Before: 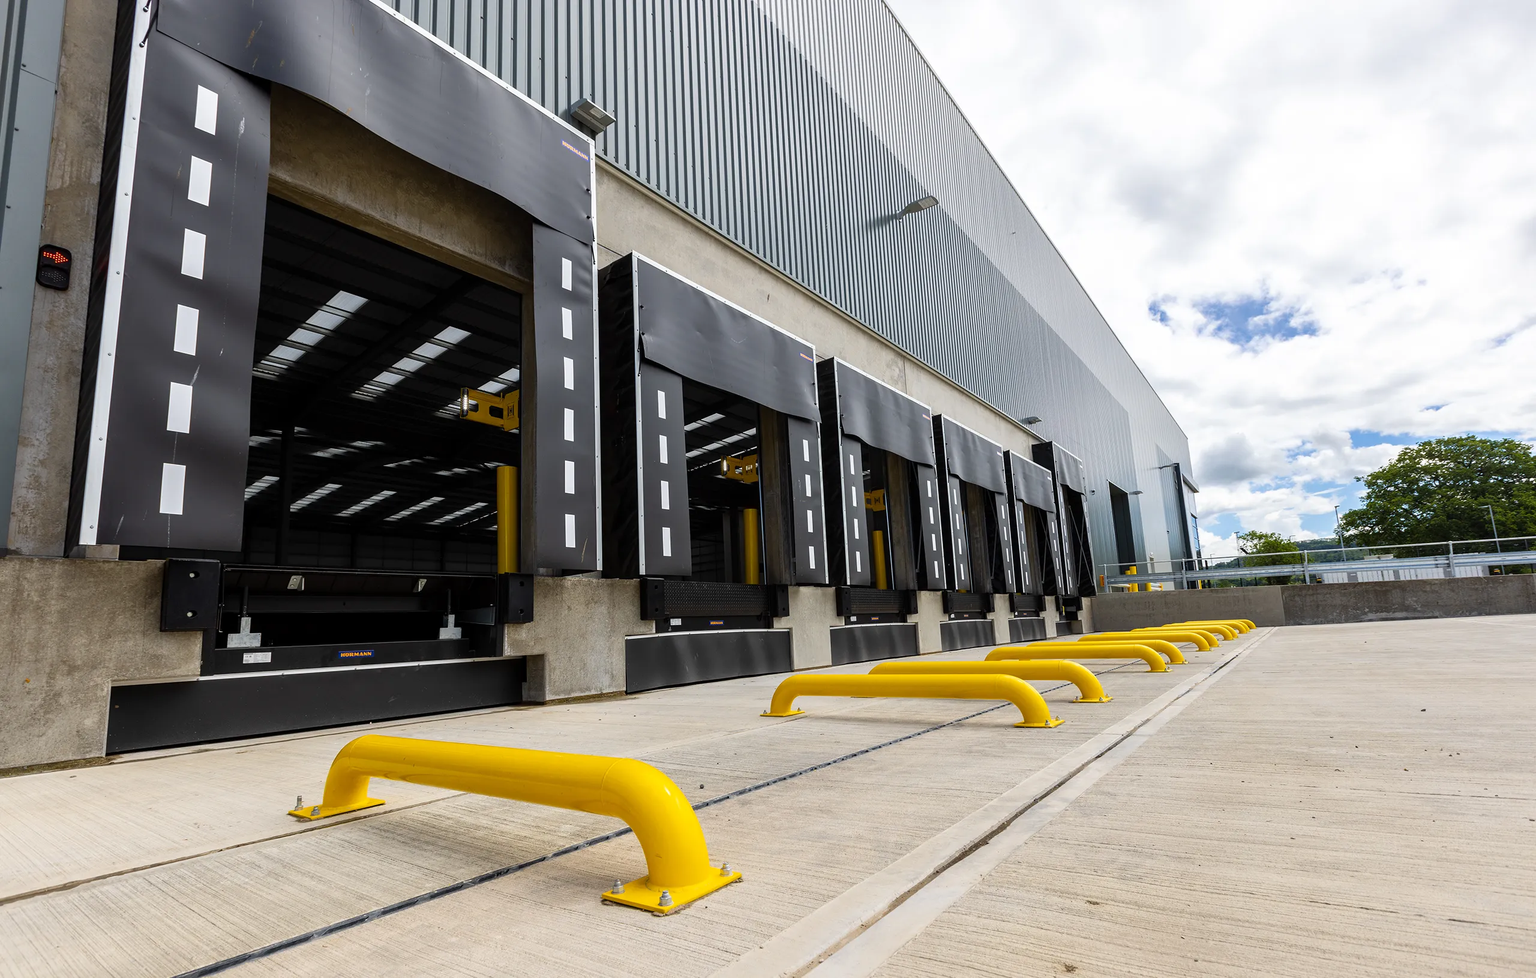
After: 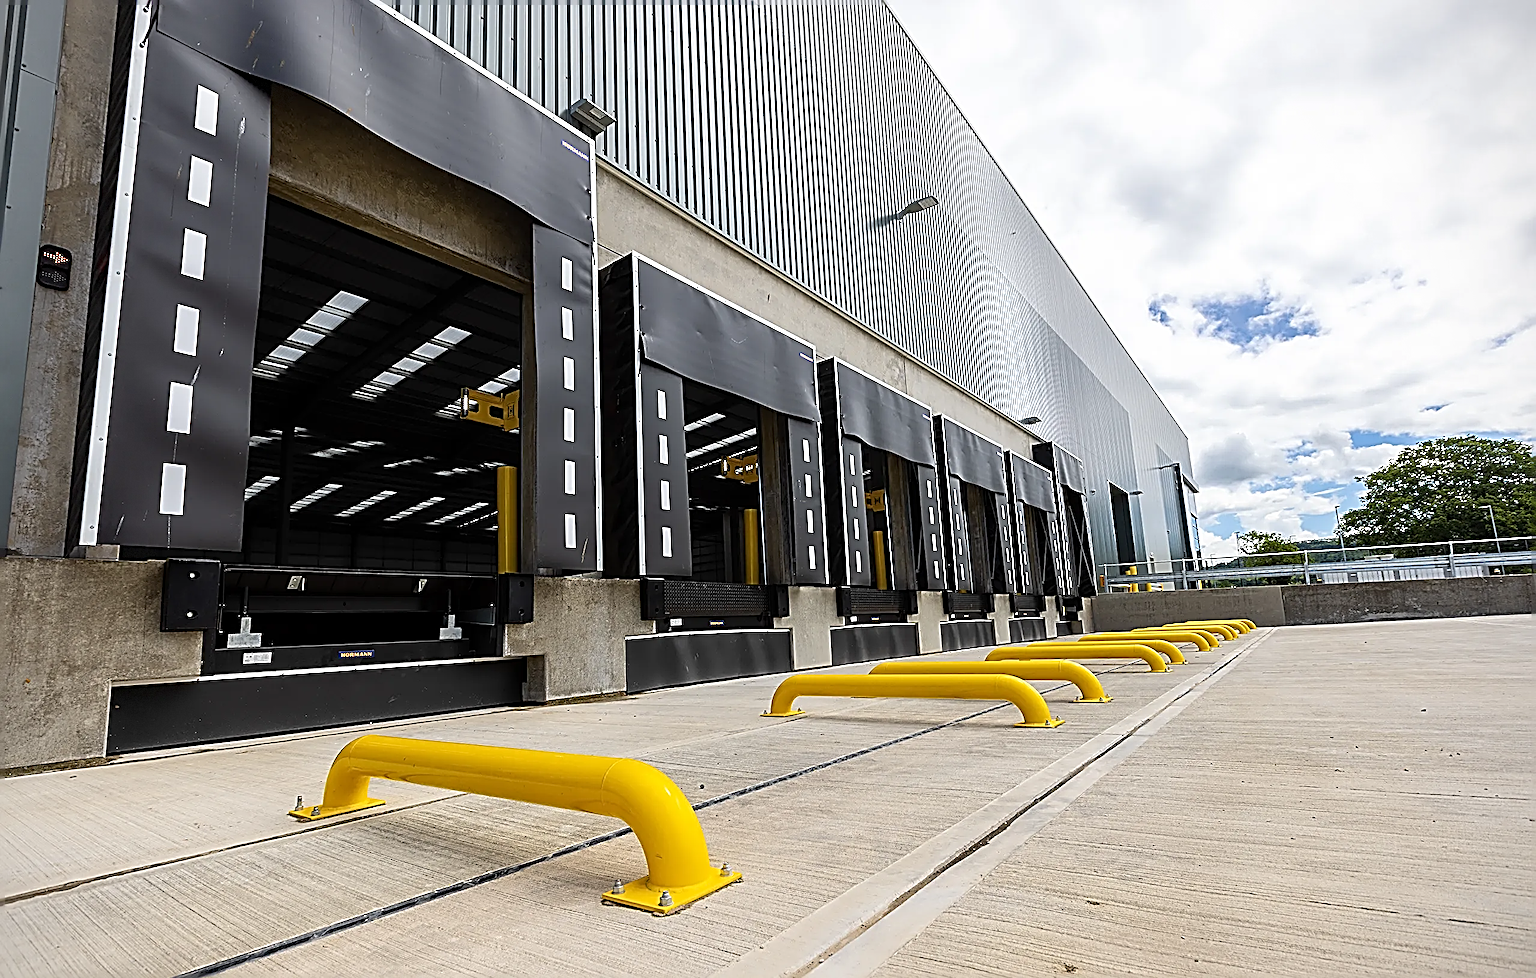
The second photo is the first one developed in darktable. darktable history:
sharpen: radius 3.195, amount 1.727
vignetting: fall-off radius 83.02%, dithering 8-bit output
